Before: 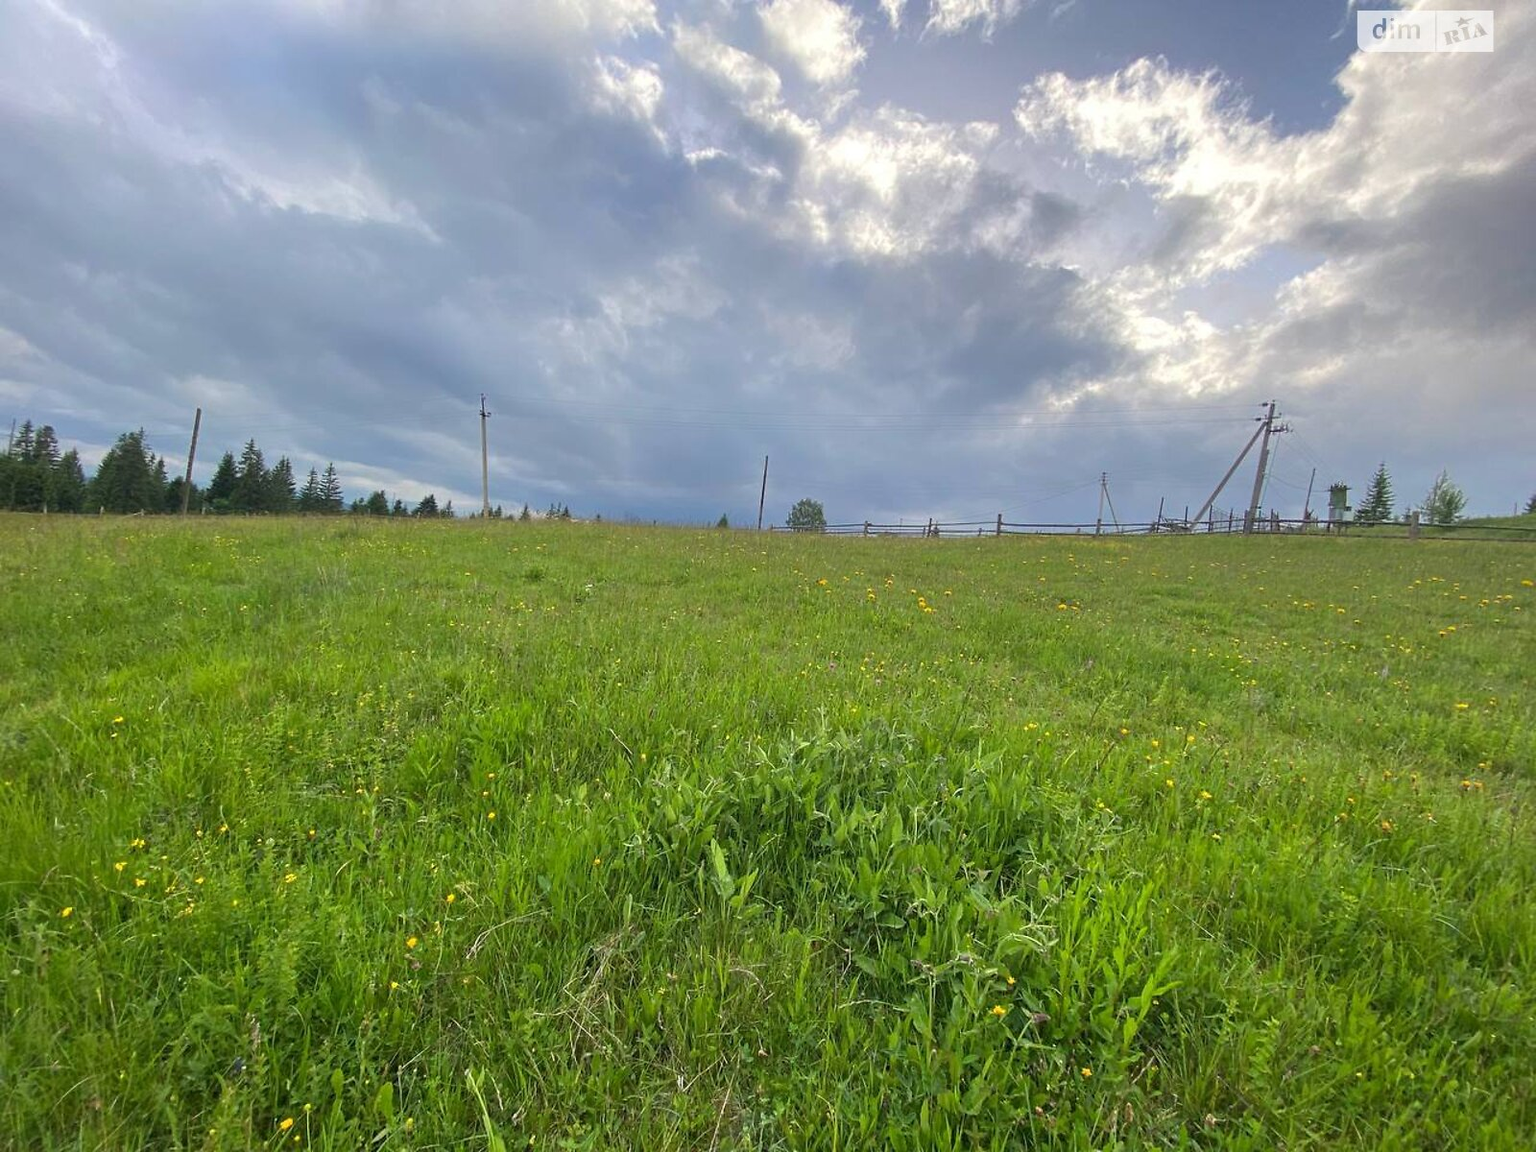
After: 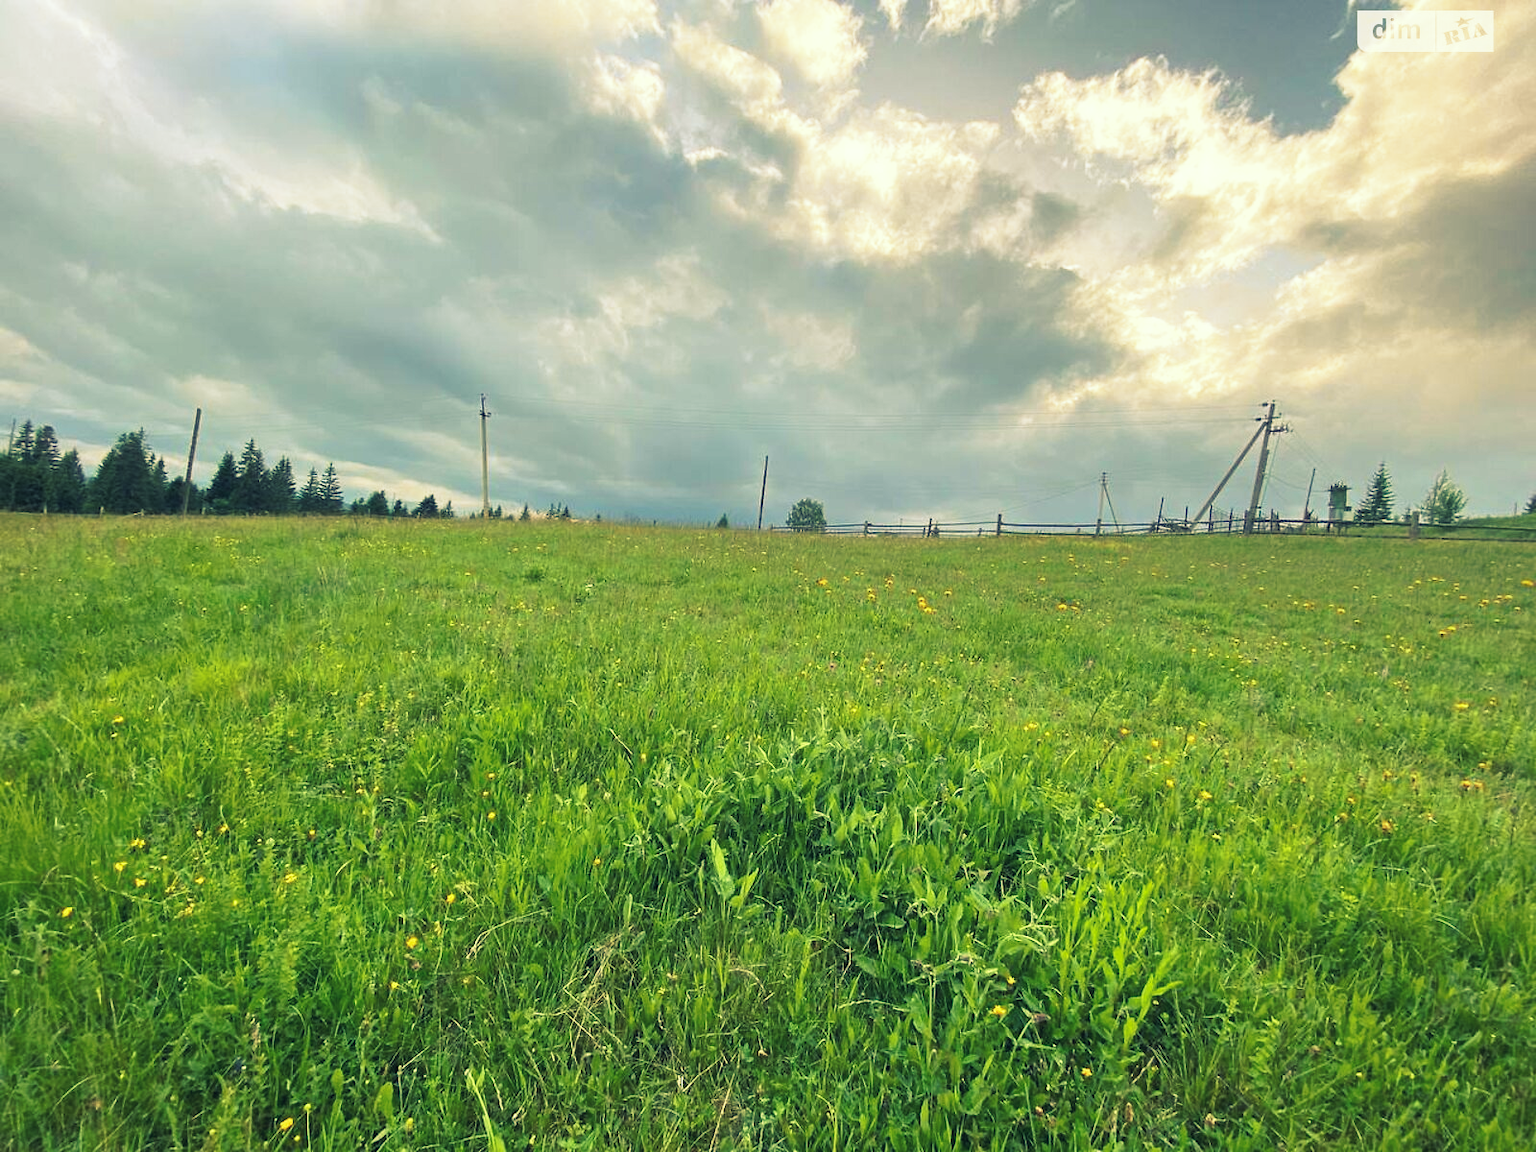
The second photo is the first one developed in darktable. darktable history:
tone curve: curves: ch0 [(0, 0) (0.003, 0.011) (0.011, 0.019) (0.025, 0.03) (0.044, 0.045) (0.069, 0.061) (0.1, 0.085) (0.136, 0.119) (0.177, 0.159) (0.224, 0.205) (0.277, 0.261) (0.335, 0.329) (0.399, 0.407) (0.468, 0.508) (0.543, 0.606) (0.623, 0.71) (0.709, 0.815) (0.801, 0.903) (0.898, 0.957) (1, 1)], preserve colors none
color look up table: target L [97.1, 92.62, 90.45, 79.46, 79.8, 75.45, 72.2, 66.51, 65.36, 59.83, 53.76, 51.6, 41.85, 39.52, 200.48, 94.59, 85.57, 73.35, 72.22, 57.05, 54.83, 62.8, 48.95, 50.06, 44.02, 43.21, 35.31, 30.12, 15.54, 0.341, 84.58, 67.73, 61.72, 52.35, 56.05, 58.61, 57.2, 57.46, 48.77, 40.08, 42.79, 35.82, 26.8, 6.38, 84.61, 92.17, 69.27, 63.13, 26.79], target a [-32.55, -21.79, -40.48, -68.94, -75.34, -0.538, -53.59, -55.73, 2.67, -24.78, -21.77, -36.65, -17.37, -30.02, 0, -10.91, -18.93, 17.59, 11.49, 41.11, 52.36, 19.74, 63.02, 49.42, 53.36, 56.59, 20.24, 1.618, 32.47, 1.301, 14.71, 39.77, -4.854, 69.55, 56.85, 28.85, -0.245, 22.92, 56.91, 20.04, -8.588, 53.16, 35.8, 29.89, -40.24, -10.22, -31.5, -37.13, -15.77], target b [66.34, 35.83, 75.7, 39.17, 67.9, 28.39, 23.71, 53.21, 53.83, 34.82, 13.46, 24.82, 19.7, 33.6, 0, 30.97, 76.34, 16.87, 43.96, 45.49, 5.889, 31.68, 26.03, 15.04, 45.78, 18.74, 32.47, -2.668, 1.781, -9.751, -6.762, -29.12, -28.8, -32.49, -40.36, -13.54, 0.967, 14.82, -2.496, -65.82, -28.13, -40.11, -26.96, -41.42, -6.12, 1.396, -27.83, 2.536, -8.123], num patches 49
